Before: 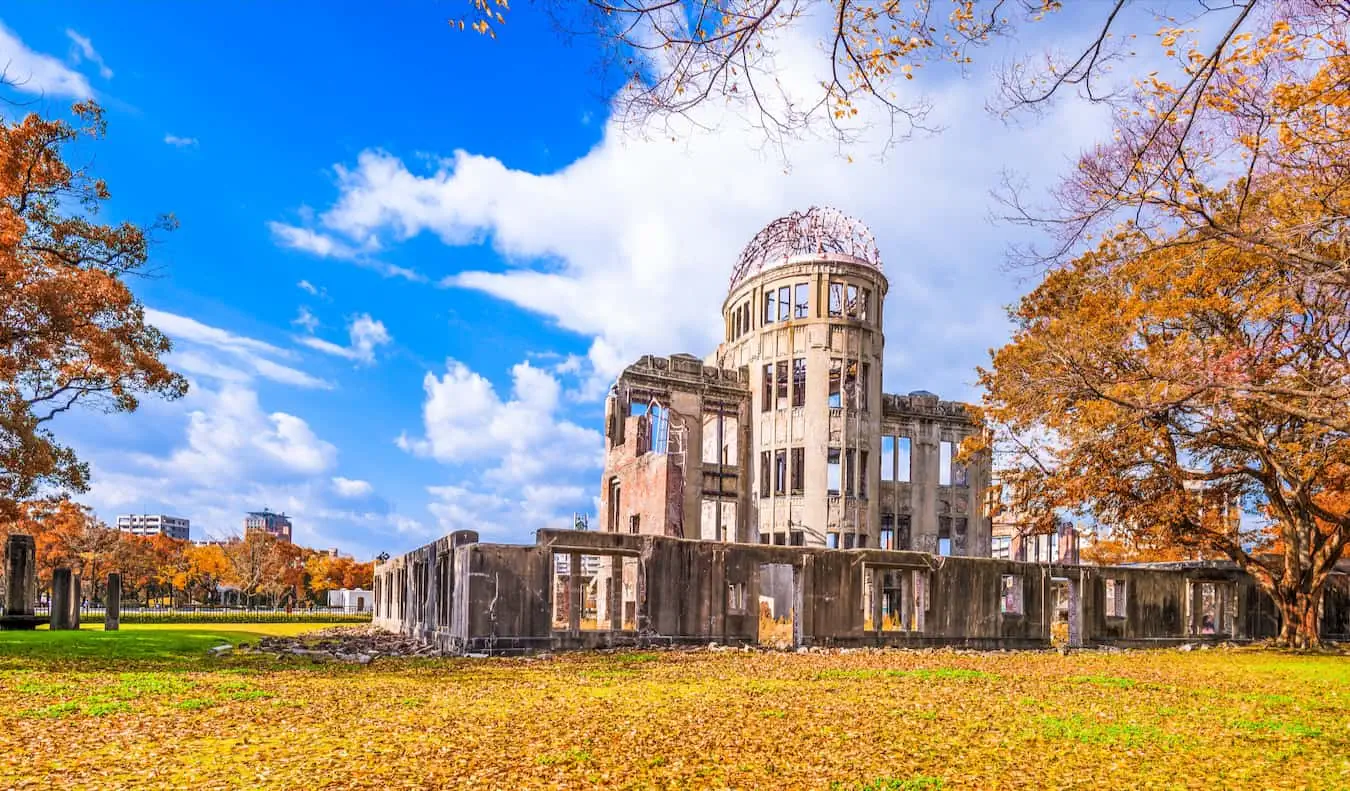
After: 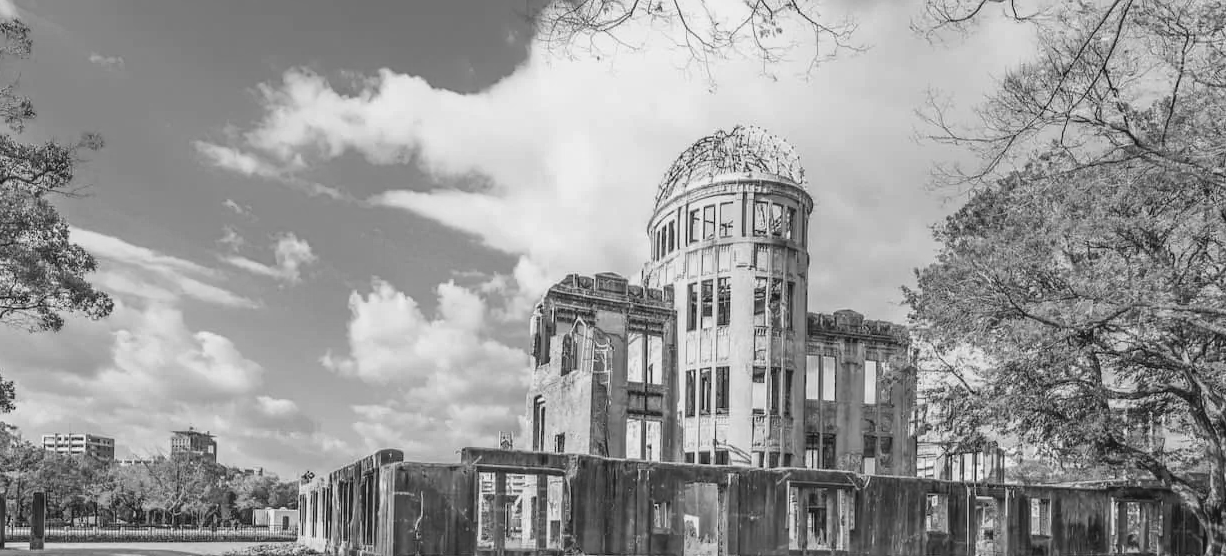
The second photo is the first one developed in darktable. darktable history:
contrast brightness saturation: contrast -0.11
crop: left 5.596%, top 10.314%, right 3.534%, bottom 19.395%
color calibration: illuminant custom, x 0.348, y 0.366, temperature 4940.58 K
monochrome: on, module defaults
